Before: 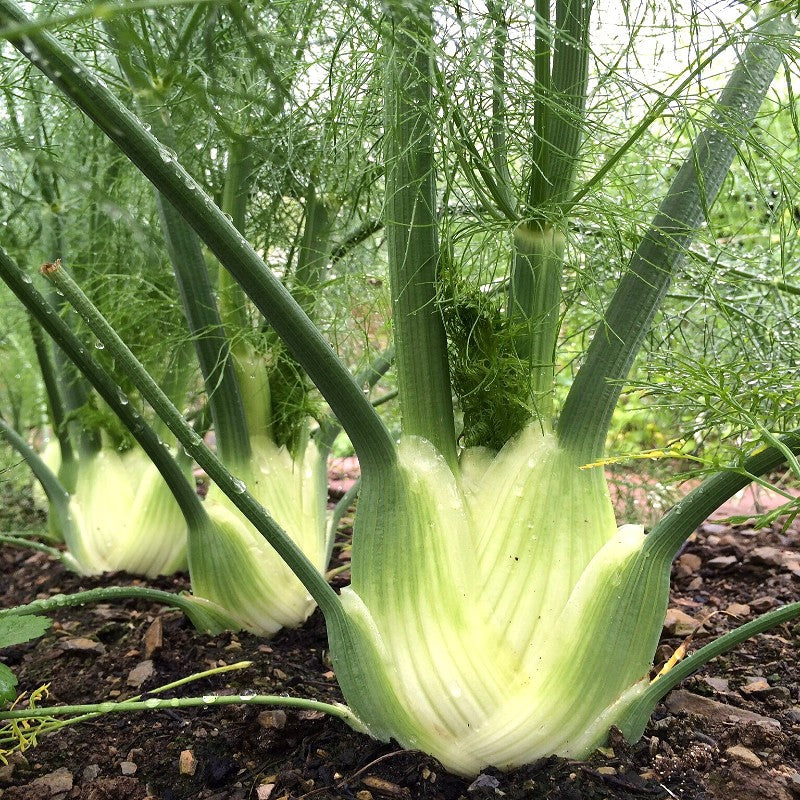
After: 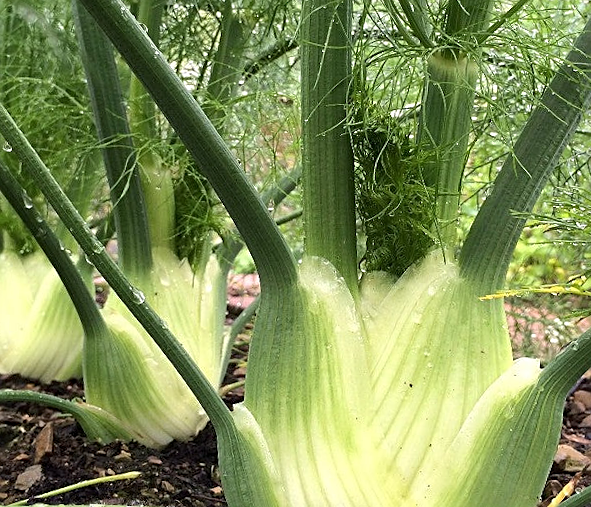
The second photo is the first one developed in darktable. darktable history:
crop and rotate: angle -3.4°, left 9.814%, top 20.954%, right 12.008%, bottom 11.959%
sharpen: on, module defaults
